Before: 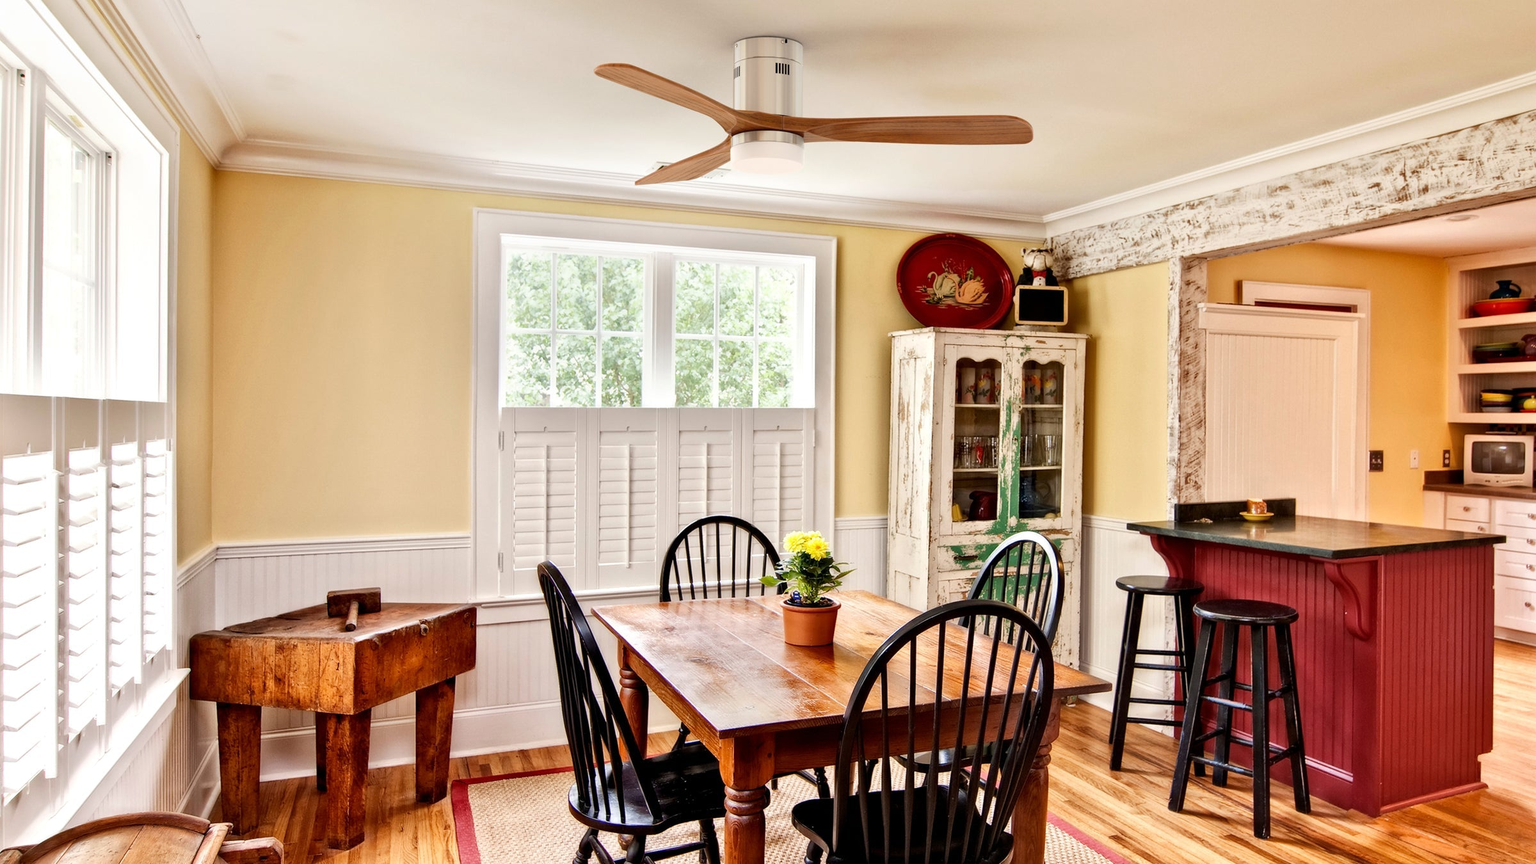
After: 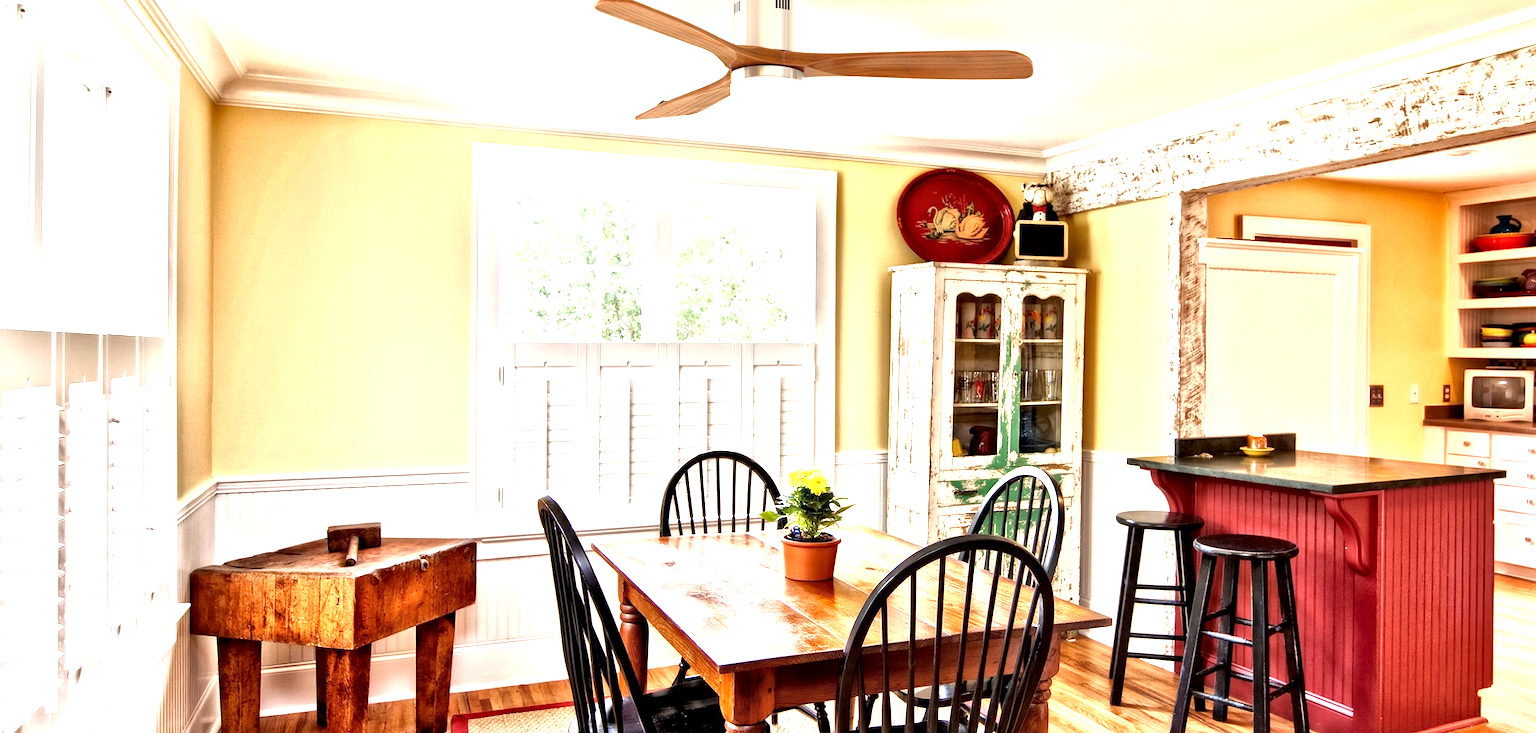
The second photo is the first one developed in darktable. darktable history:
exposure: black level correction 0, exposure 1 EV, compensate highlight preservation false
local contrast: mode bilateral grid, contrast 21, coarseness 50, detail 178%, midtone range 0.2
crop: top 7.603%, bottom 7.471%
